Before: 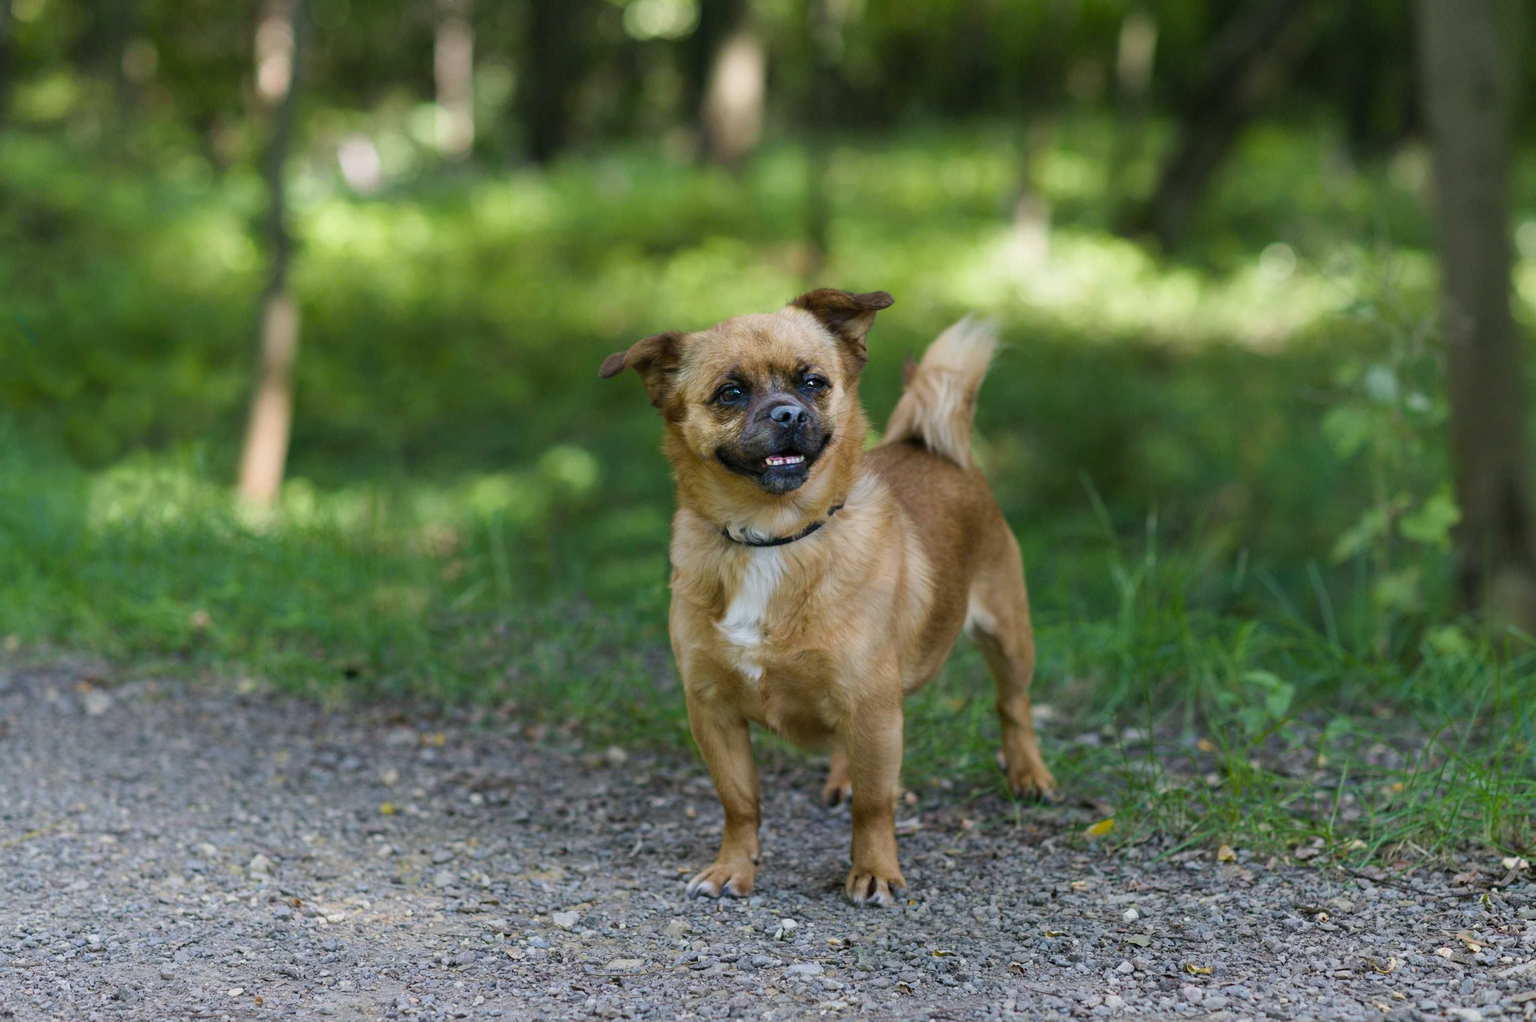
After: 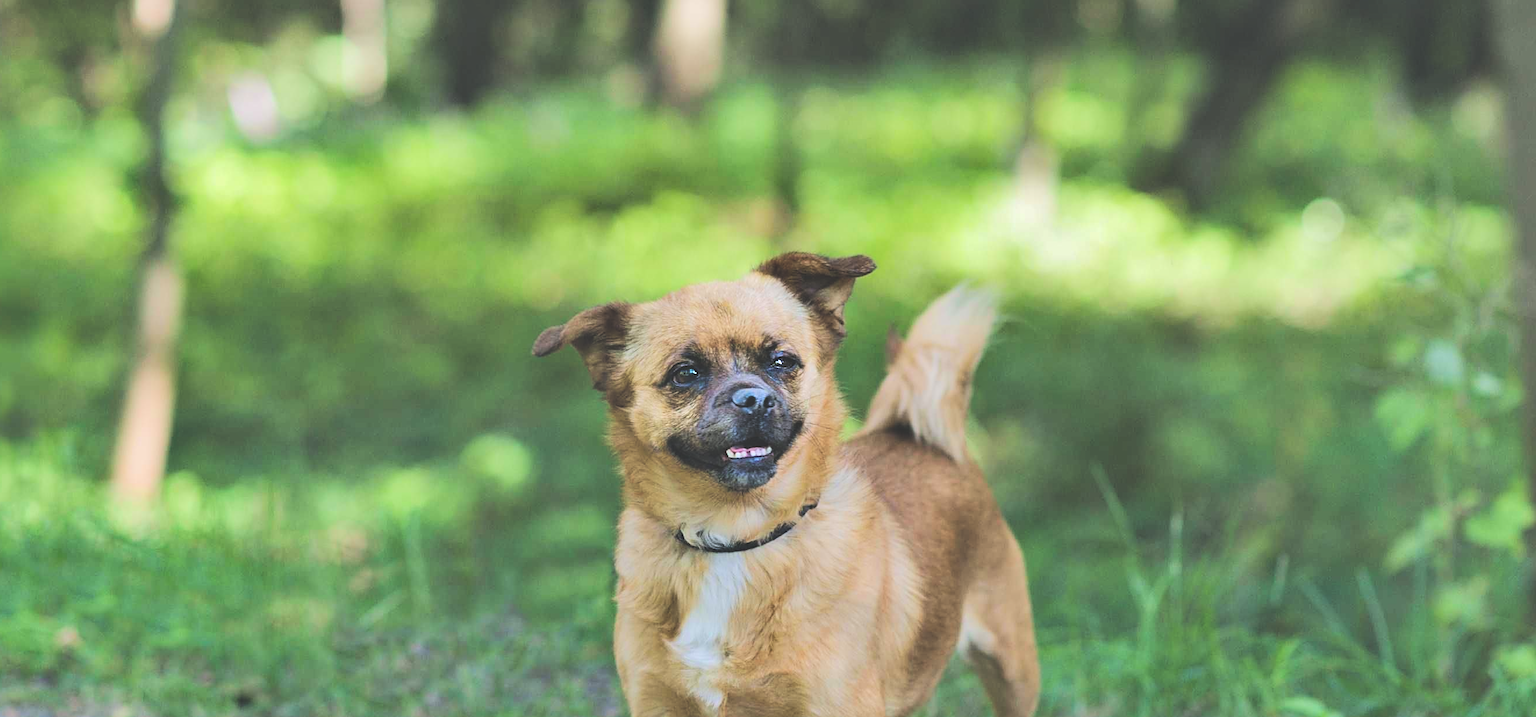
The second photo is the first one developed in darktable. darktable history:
tone equalizer: -7 EV 0.163 EV, -6 EV 0.585 EV, -5 EV 1.12 EV, -4 EV 1.29 EV, -3 EV 1.15 EV, -2 EV 0.6 EV, -1 EV 0.149 EV, edges refinement/feathering 500, mask exposure compensation -1.57 EV, preserve details no
tone curve: curves: ch0 [(0, 0) (0.405, 0.351) (1, 1)], preserve colors none
crop and rotate: left 9.273%, top 7.092%, right 4.866%, bottom 32.577%
color zones: curves: ch1 [(0, 0.469) (0.01, 0.469) (0.12, 0.446) (0.248, 0.469) (0.5, 0.5) (0.748, 0.5) (0.99, 0.469) (1, 0.469)]
exposure: black level correction -0.029, compensate highlight preservation false
shadows and highlights: soften with gaussian
sharpen: on, module defaults
color correction: highlights a* -0.142, highlights b* -5.38, shadows a* -0.125, shadows b* -0.113
